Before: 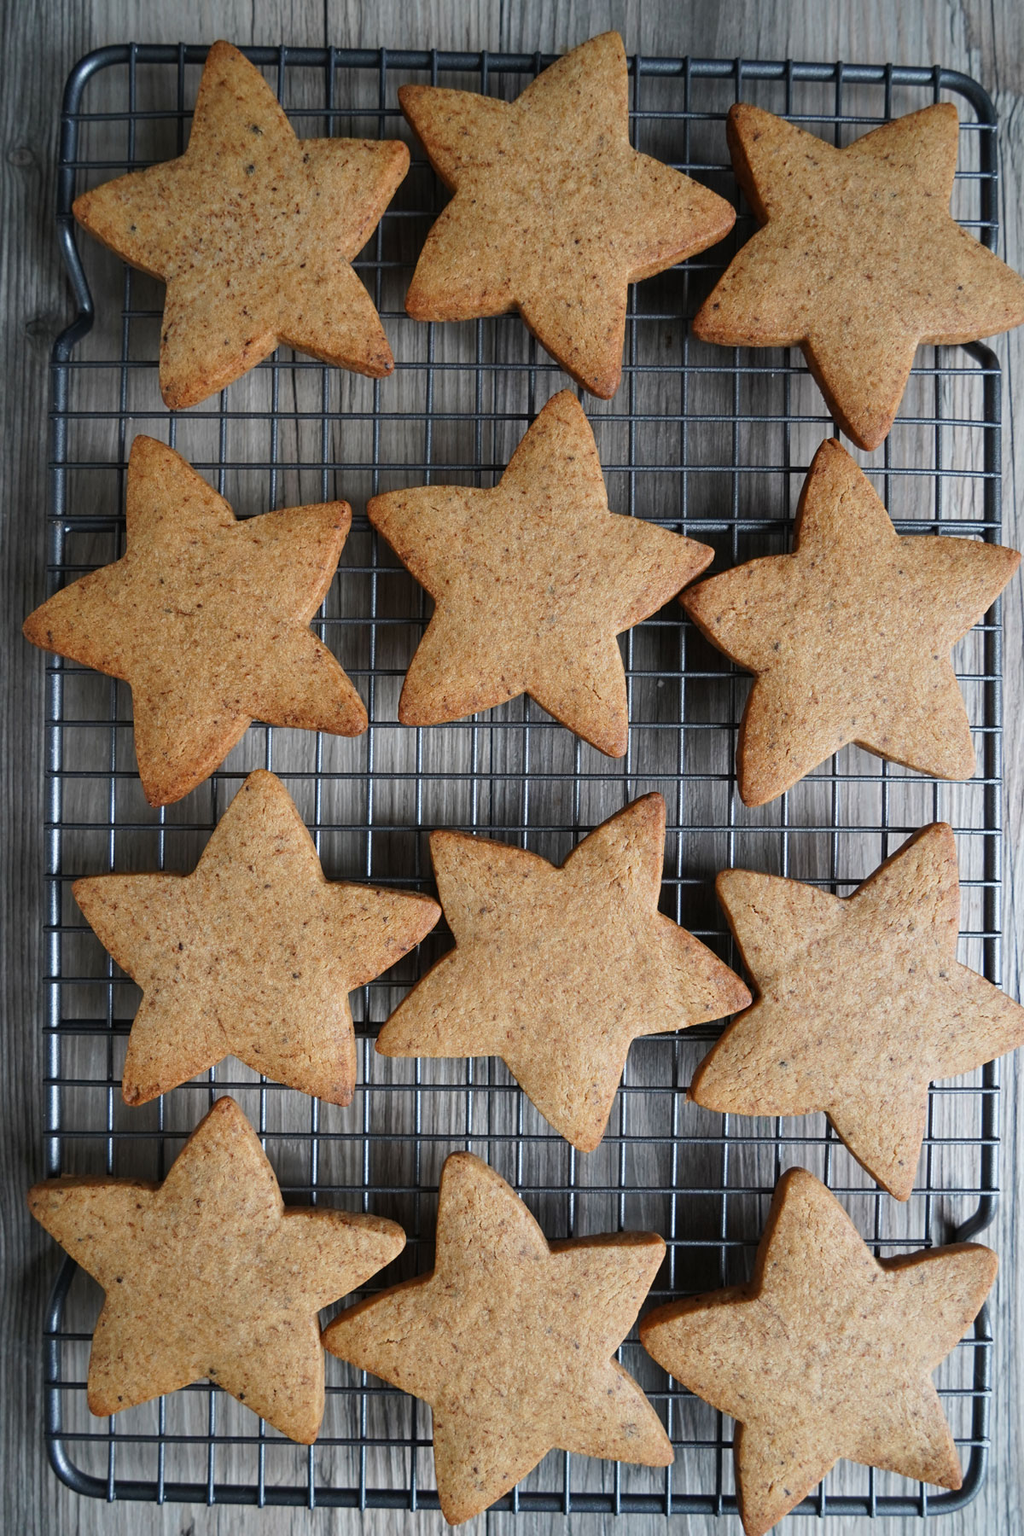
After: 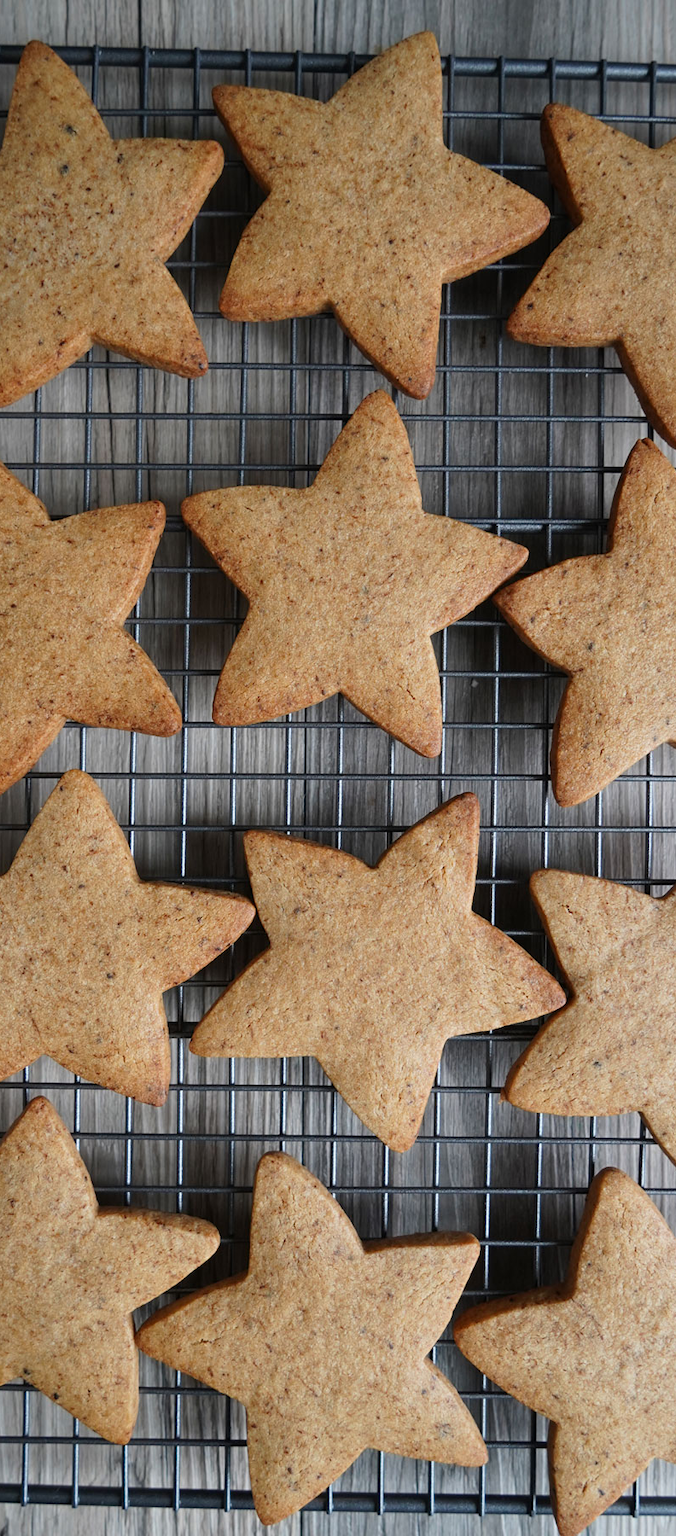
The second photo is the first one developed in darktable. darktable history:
color correction: highlights b* -0.059
crop and rotate: left 18.211%, right 15.643%
